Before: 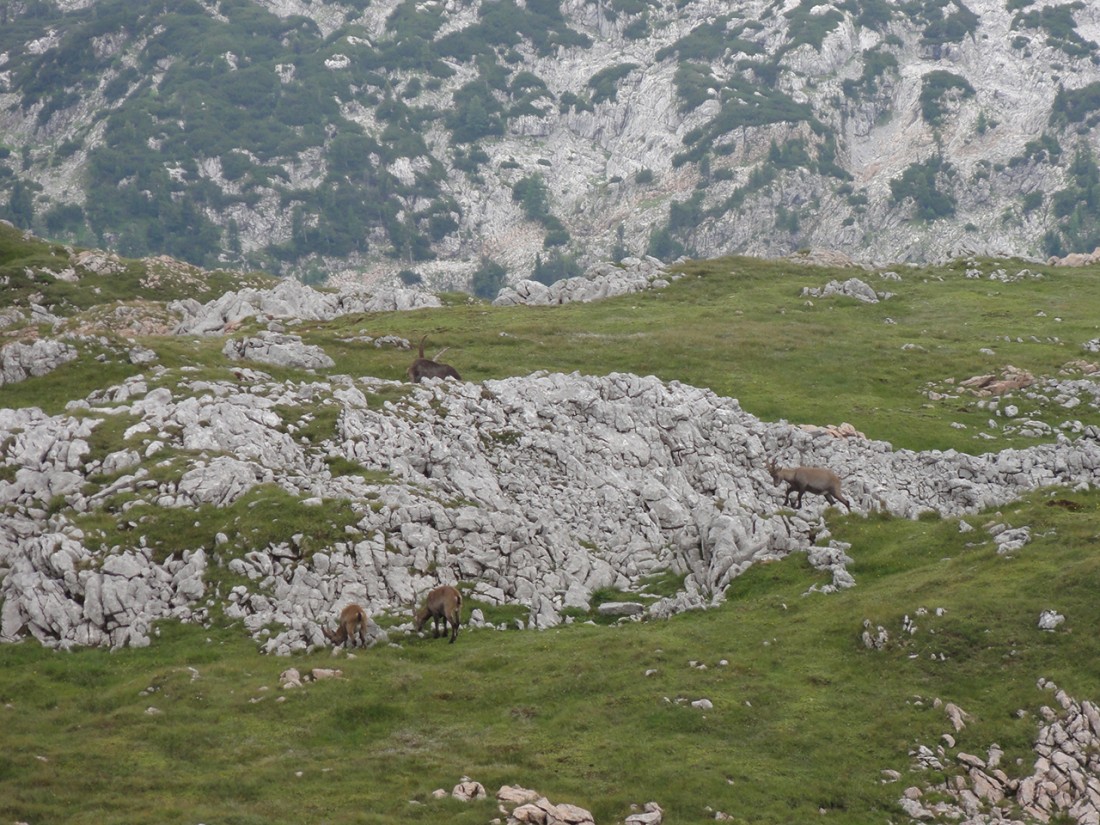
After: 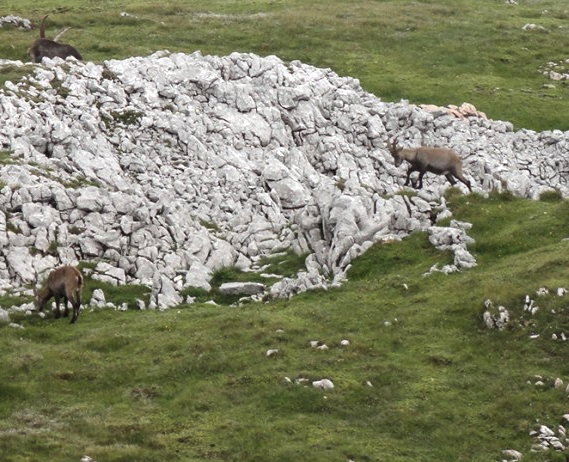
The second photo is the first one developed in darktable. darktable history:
crop: left 34.479%, top 38.822%, right 13.718%, bottom 5.172%
tone equalizer: -8 EV -0.75 EV, -7 EV -0.7 EV, -6 EV -0.6 EV, -5 EV -0.4 EV, -3 EV 0.4 EV, -2 EV 0.6 EV, -1 EV 0.7 EV, +0 EV 0.75 EV, edges refinement/feathering 500, mask exposure compensation -1.57 EV, preserve details no
